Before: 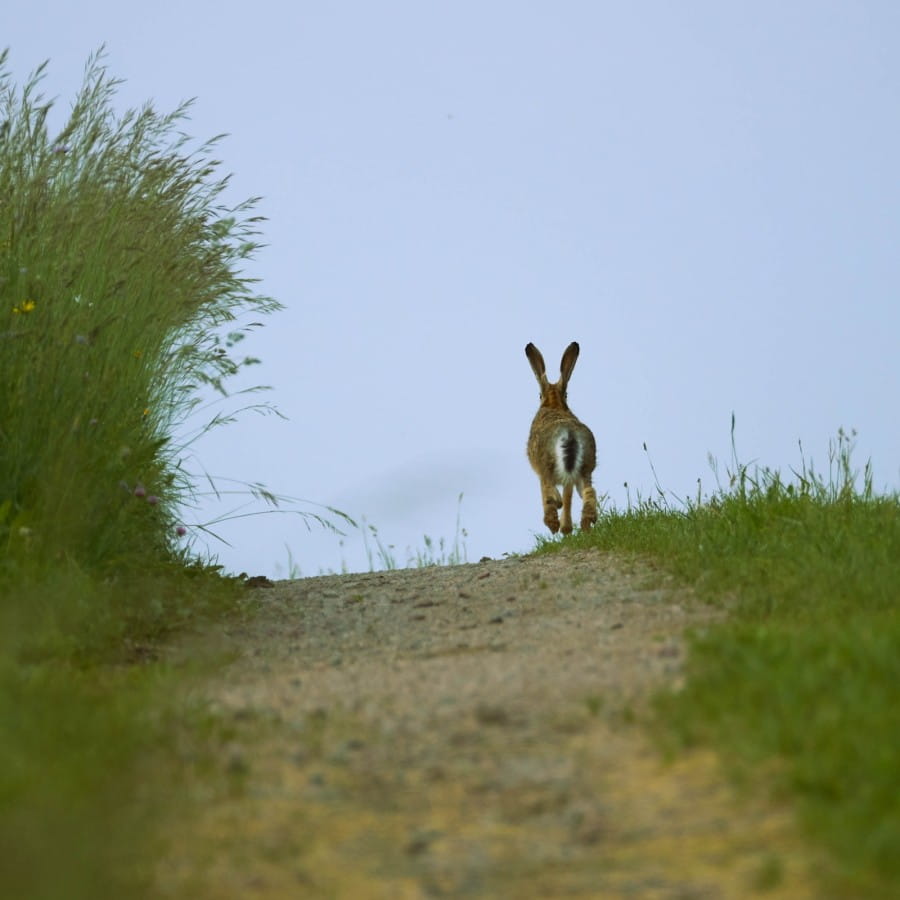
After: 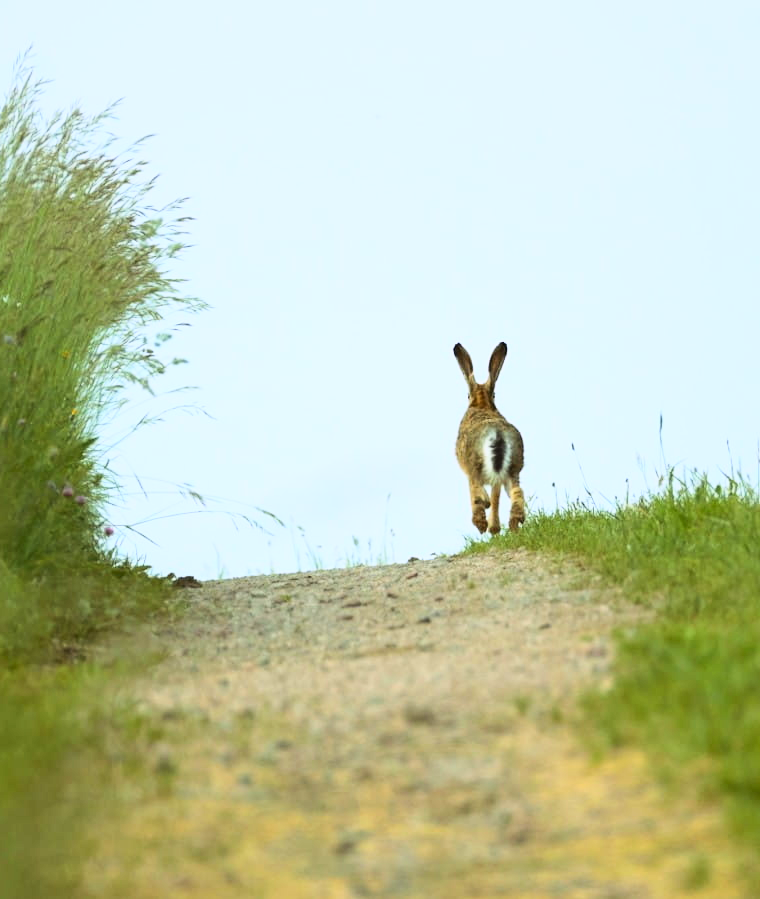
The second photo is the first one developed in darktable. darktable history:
crop: left 8.039%, right 7.491%
base curve: curves: ch0 [(0, 0) (0.018, 0.026) (0.143, 0.37) (0.33, 0.731) (0.458, 0.853) (0.735, 0.965) (0.905, 0.986) (1, 1)]
